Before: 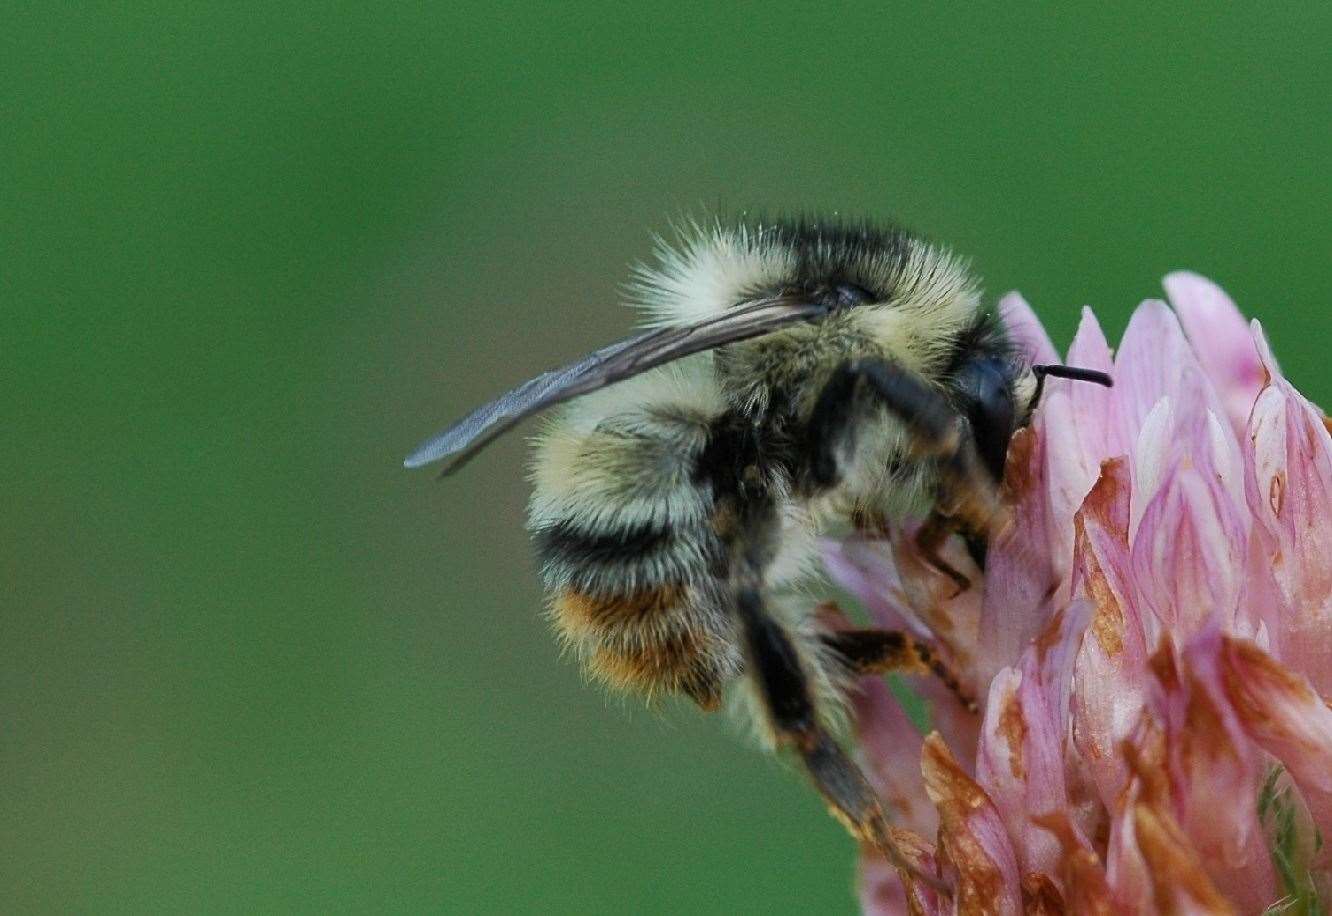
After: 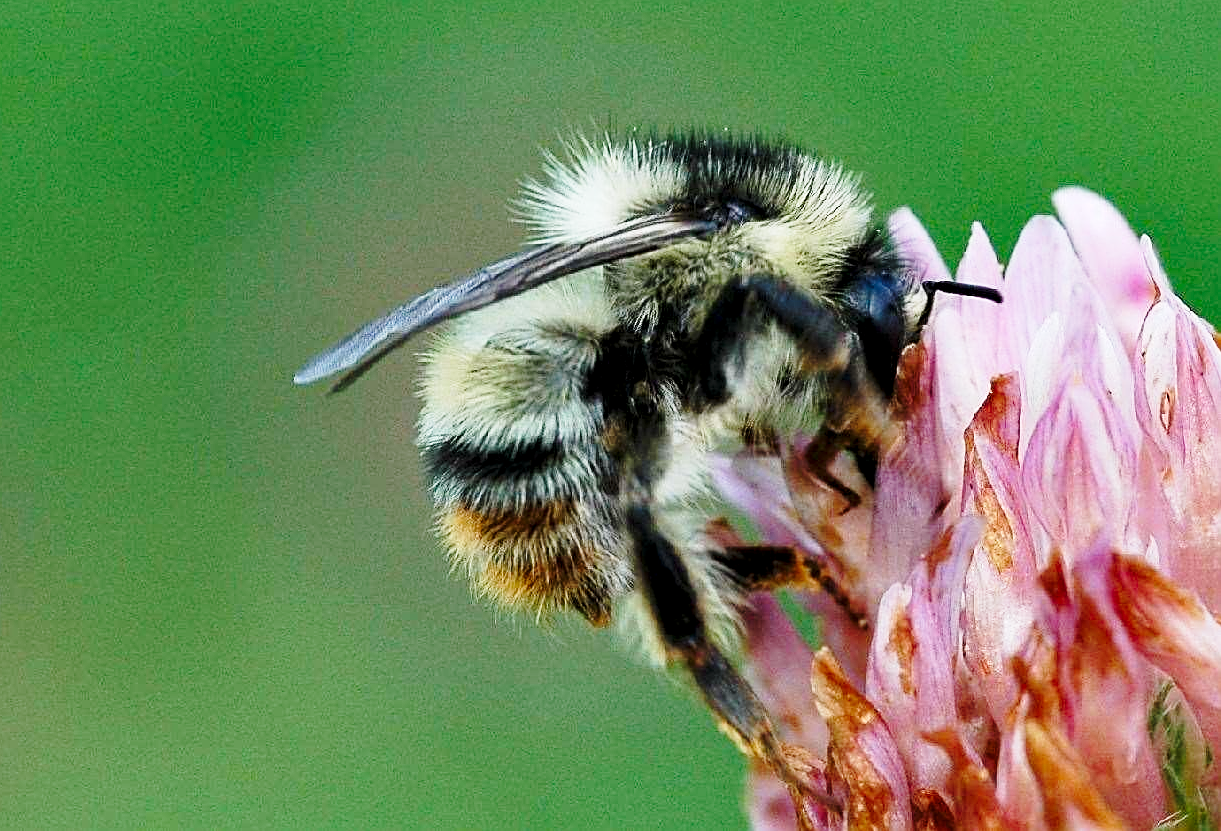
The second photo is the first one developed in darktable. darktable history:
contrast equalizer: octaves 7, y [[0.6 ×6], [0.55 ×6], [0 ×6], [0 ×6], [0 ×6]], mix 0.35
sharpen: on, module defaults
base curve: curves: ch0 [(0, 0) (0.028, 0.03) (0.121, 0.232) (0.46, 0.748) (0.859, 0.968) (1, 1)], preserve colors none
crop and rotate: left 8.262%, top 9.226%
